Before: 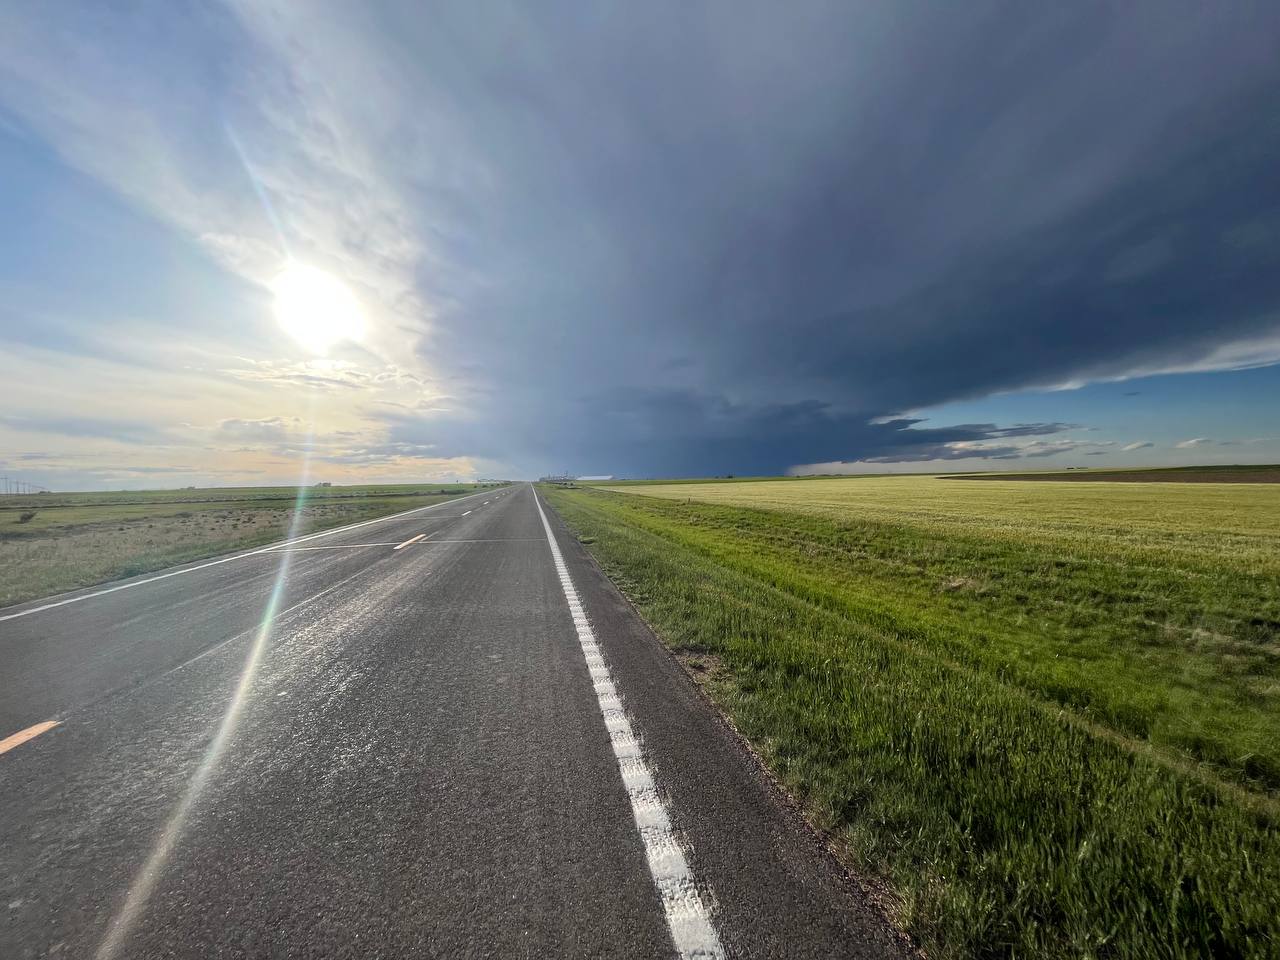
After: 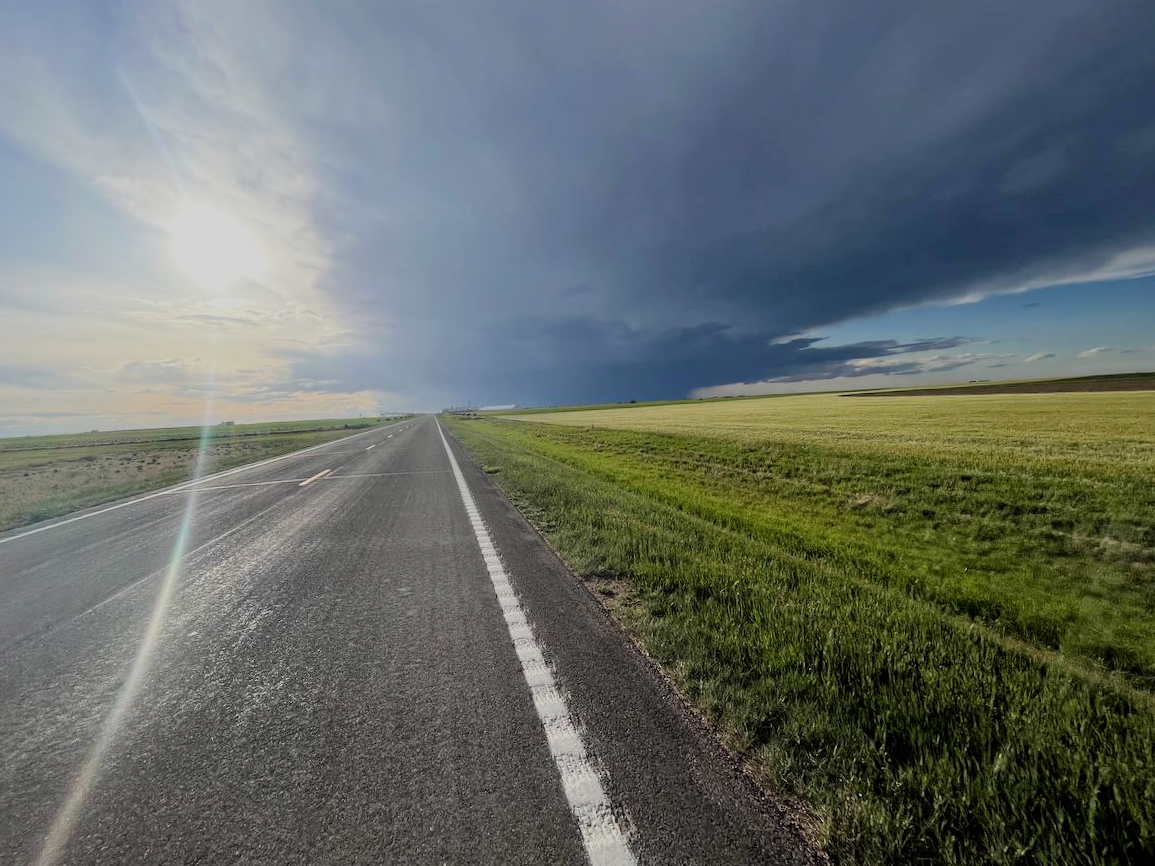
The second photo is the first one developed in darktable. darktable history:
crop and rotate: angle 1.96°, left 5.673%, top 5.673%
filmic rgb: black relative exposure -7.65 EV, white relative exposure 4.56 EV, hardness 3.61
